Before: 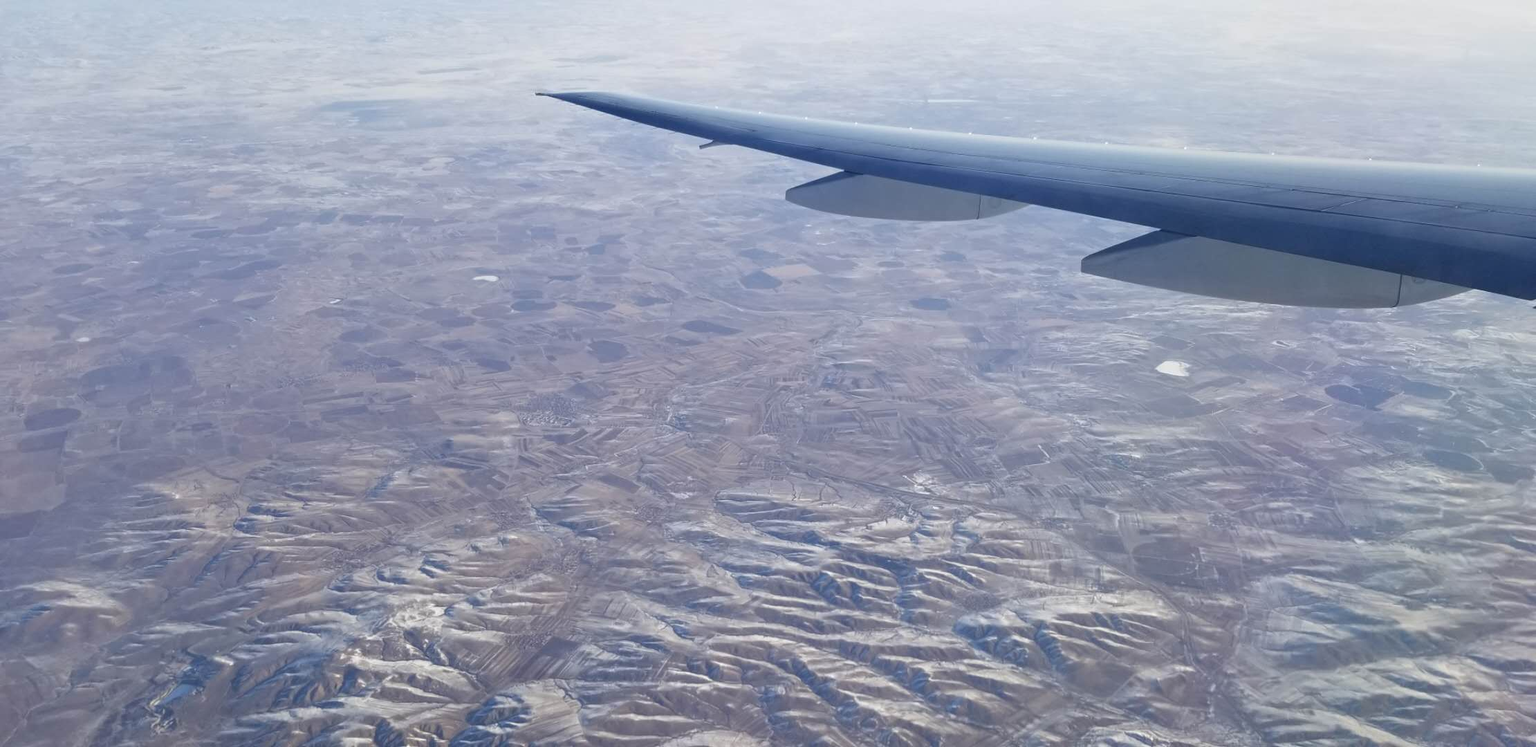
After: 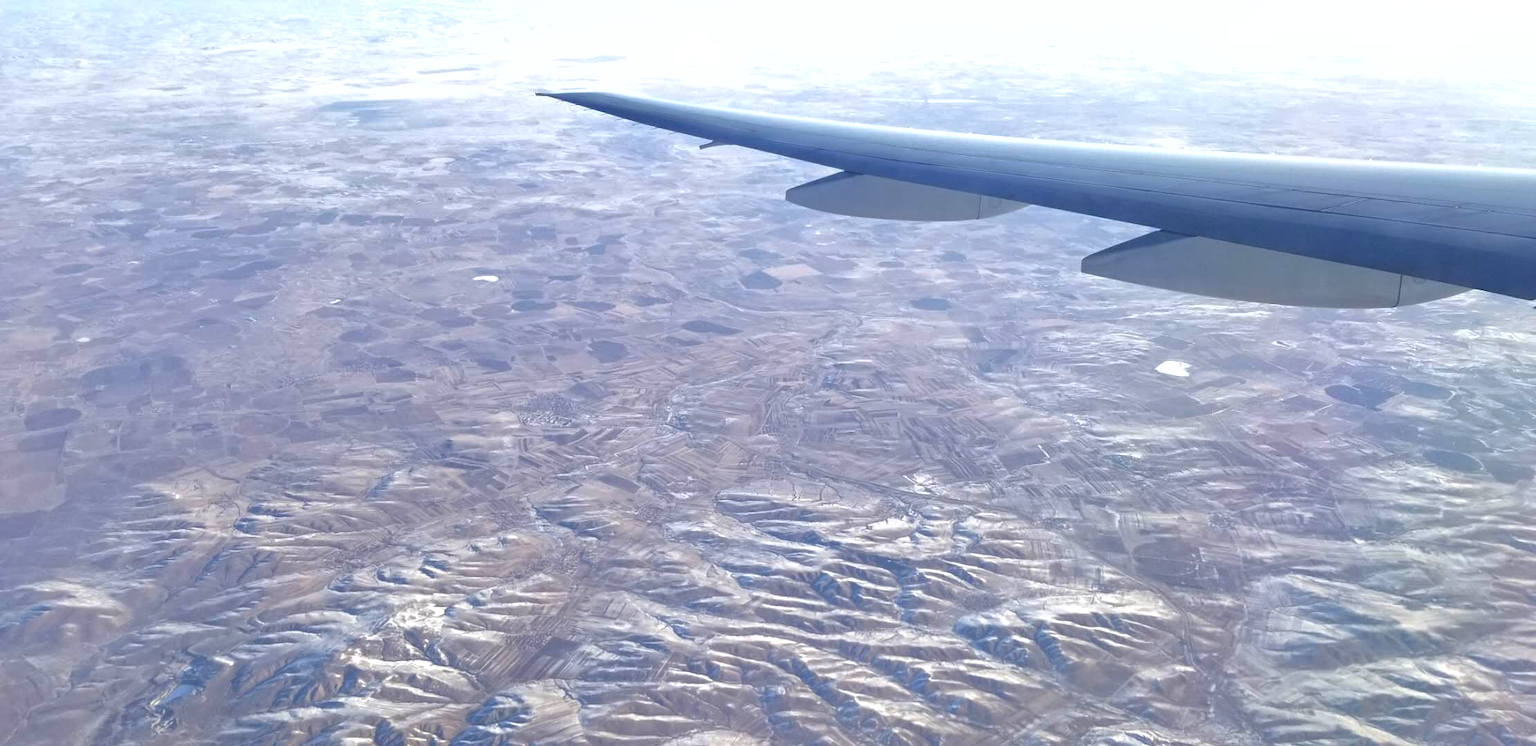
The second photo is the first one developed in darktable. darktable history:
exposure: black level correction 0, exposure 0.692 EV, compensate highlight preservation false
shadows and highlights: on, module defaults
